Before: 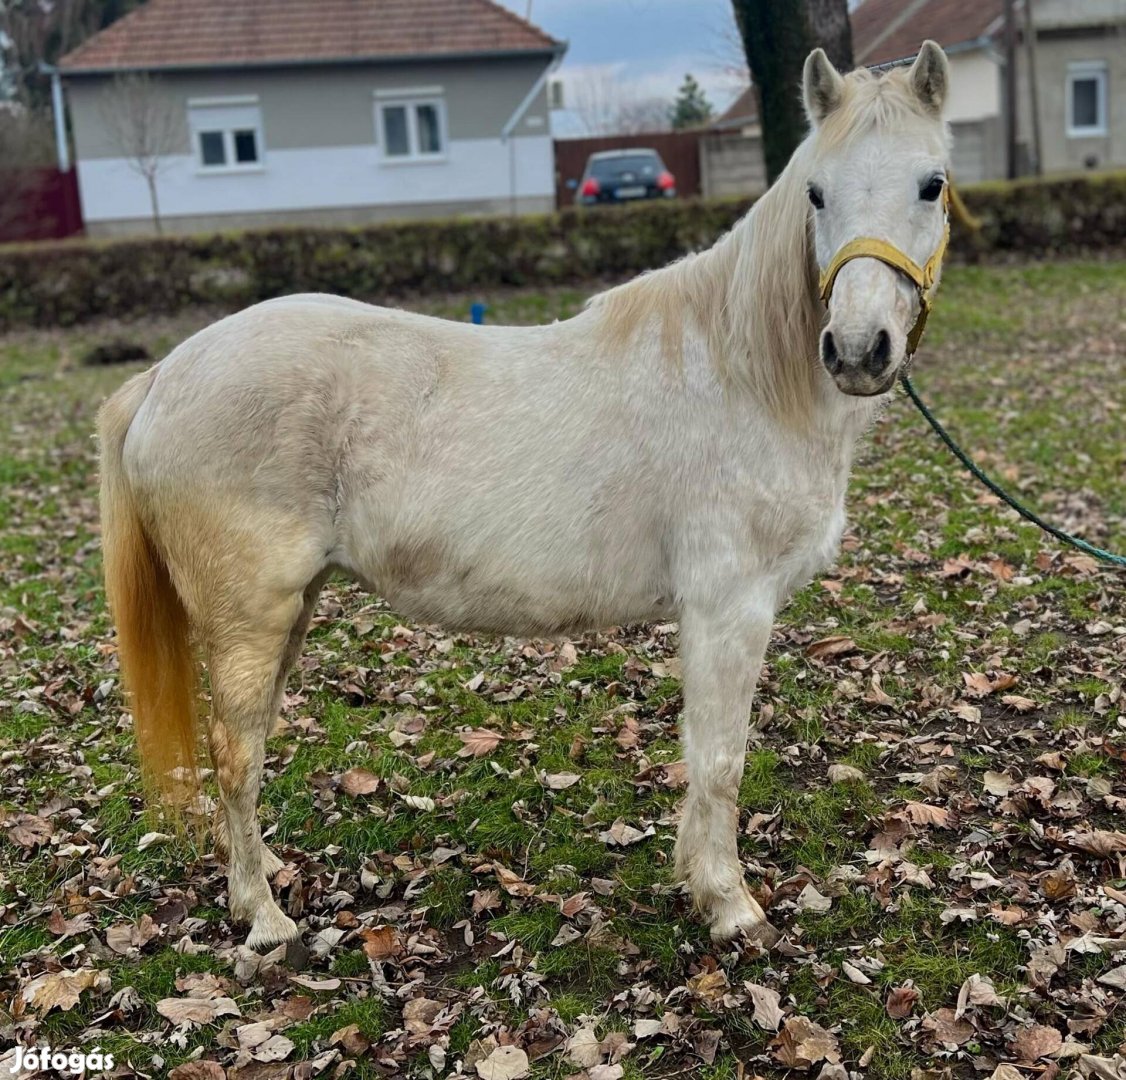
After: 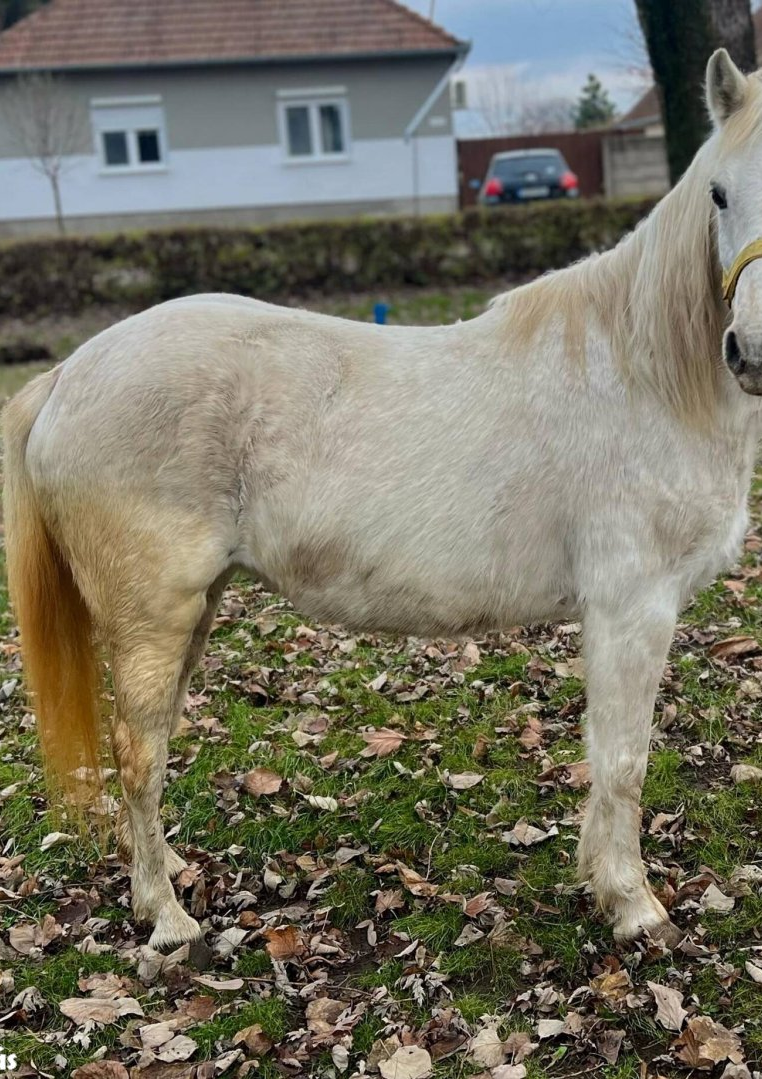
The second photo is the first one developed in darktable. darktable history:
crop and rotate: left 8.635%, right 23.66%
